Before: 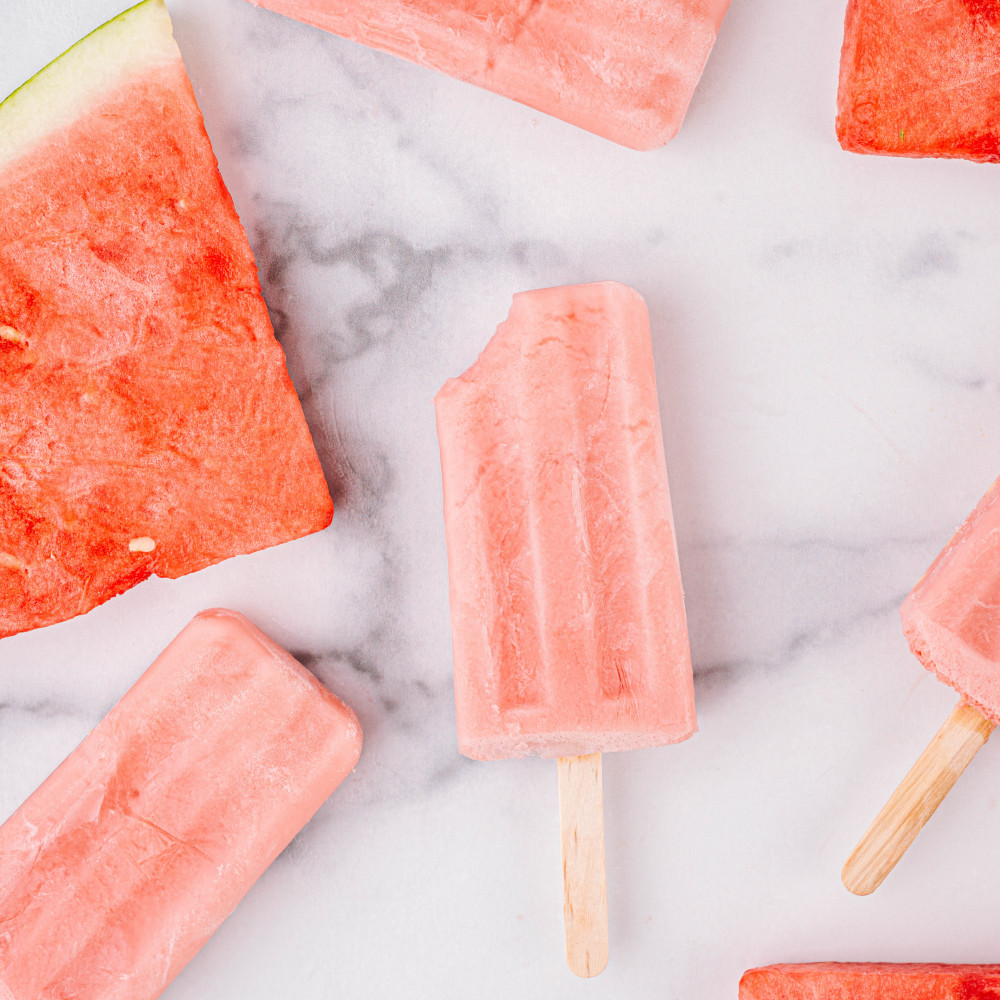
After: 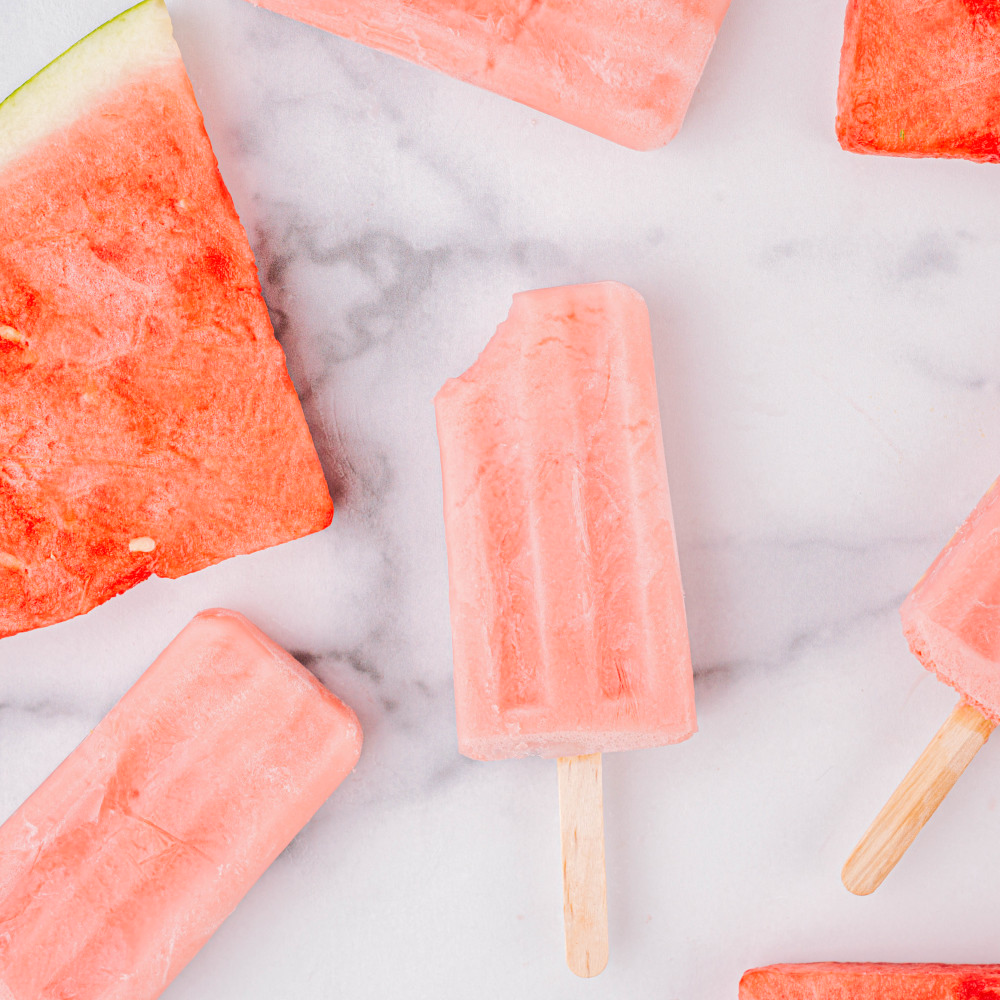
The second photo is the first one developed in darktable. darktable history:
base curve: curves: ch0 [(0, 0) (0.262, 0.32) (0.722, 0.705) (1, 1)]
